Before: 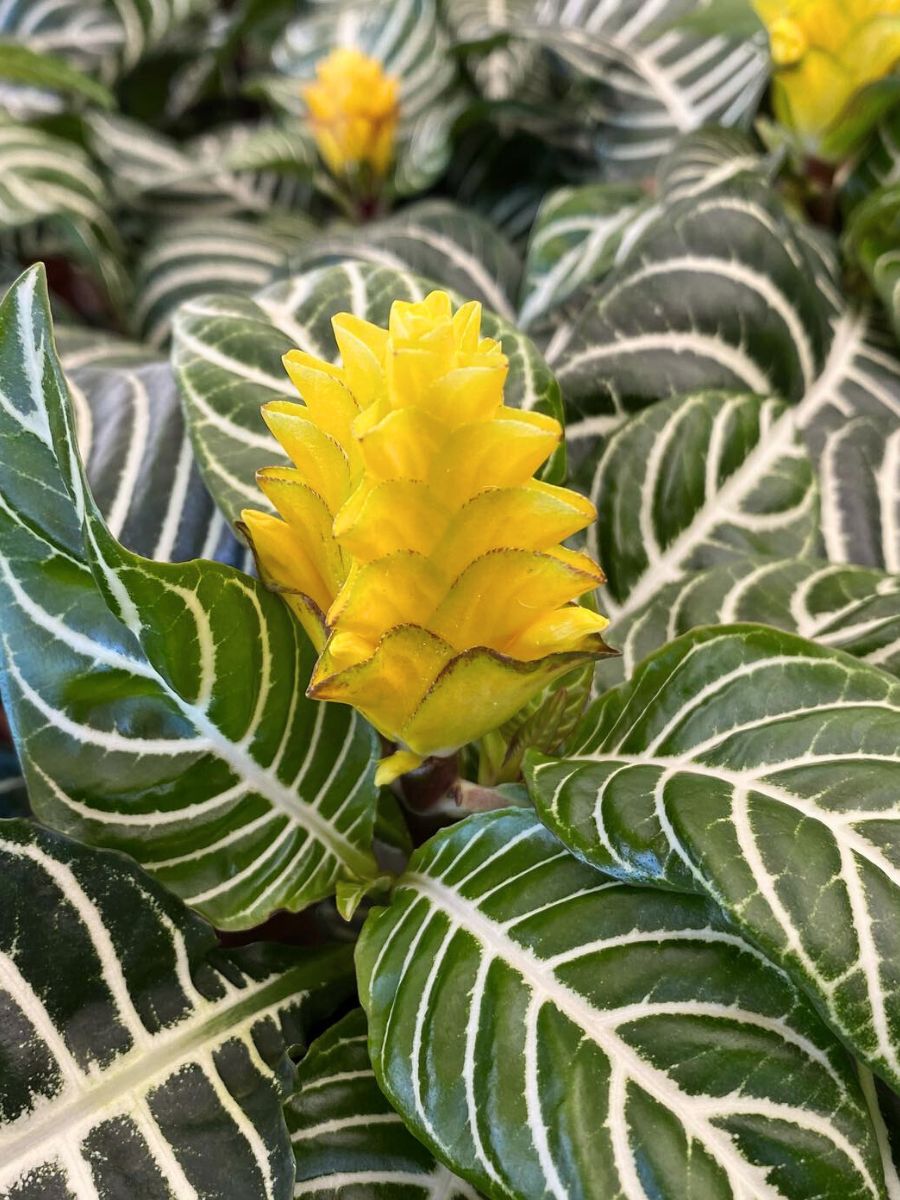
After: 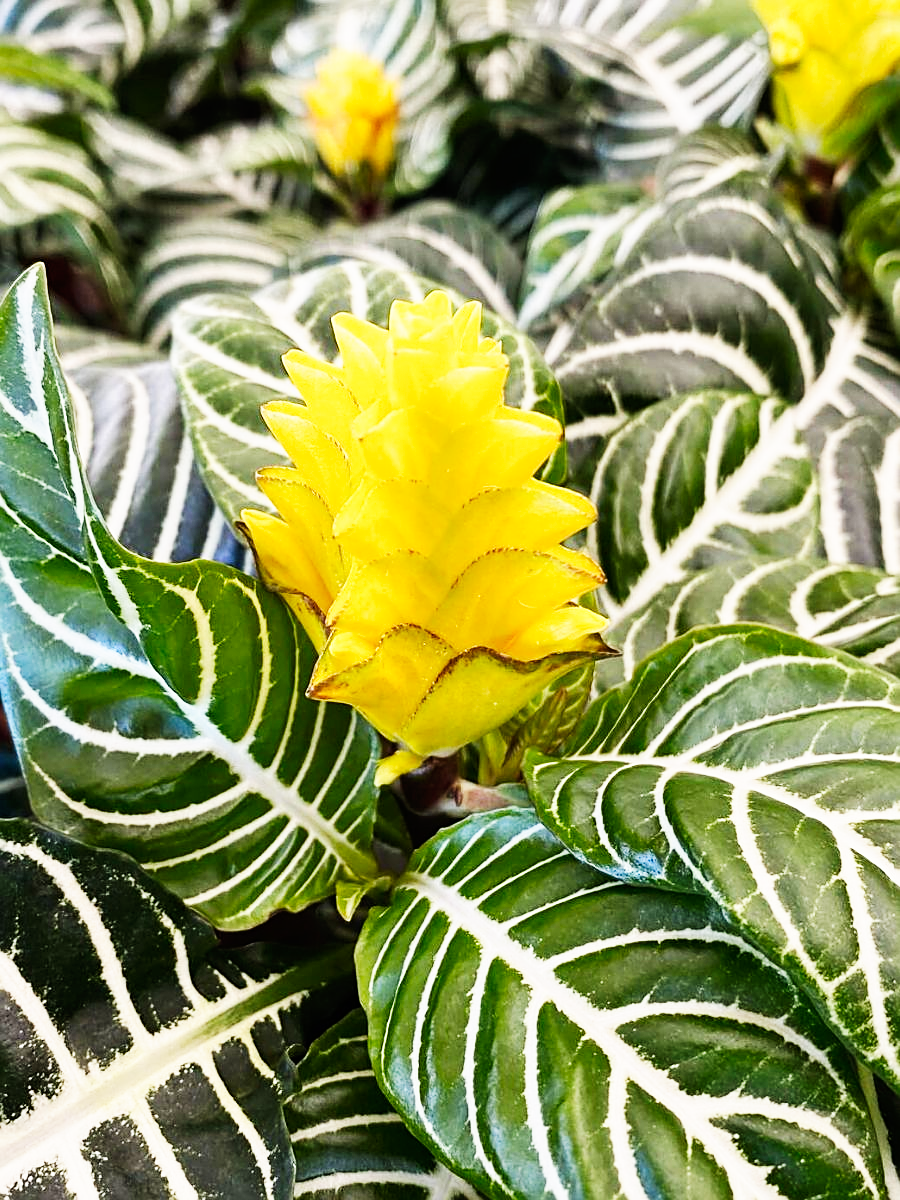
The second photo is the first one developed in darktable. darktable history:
exposure: exposure -0.389 EV, compensate highlight preservation false
sharpen: on, module defaults
shadows and highlights: radius 335.58, shadows 63.94, highlights 6.03, compress 87.79%, soften with gaussian
base curve: curves: ch0 [(0, 0) (0.007, 0.004) (0.027, 0.03) (0.046, 0.07) (0.207, 0.54) (0.442, 0.872) (0.673, 0.972) (1, 1)], preserve colors none
